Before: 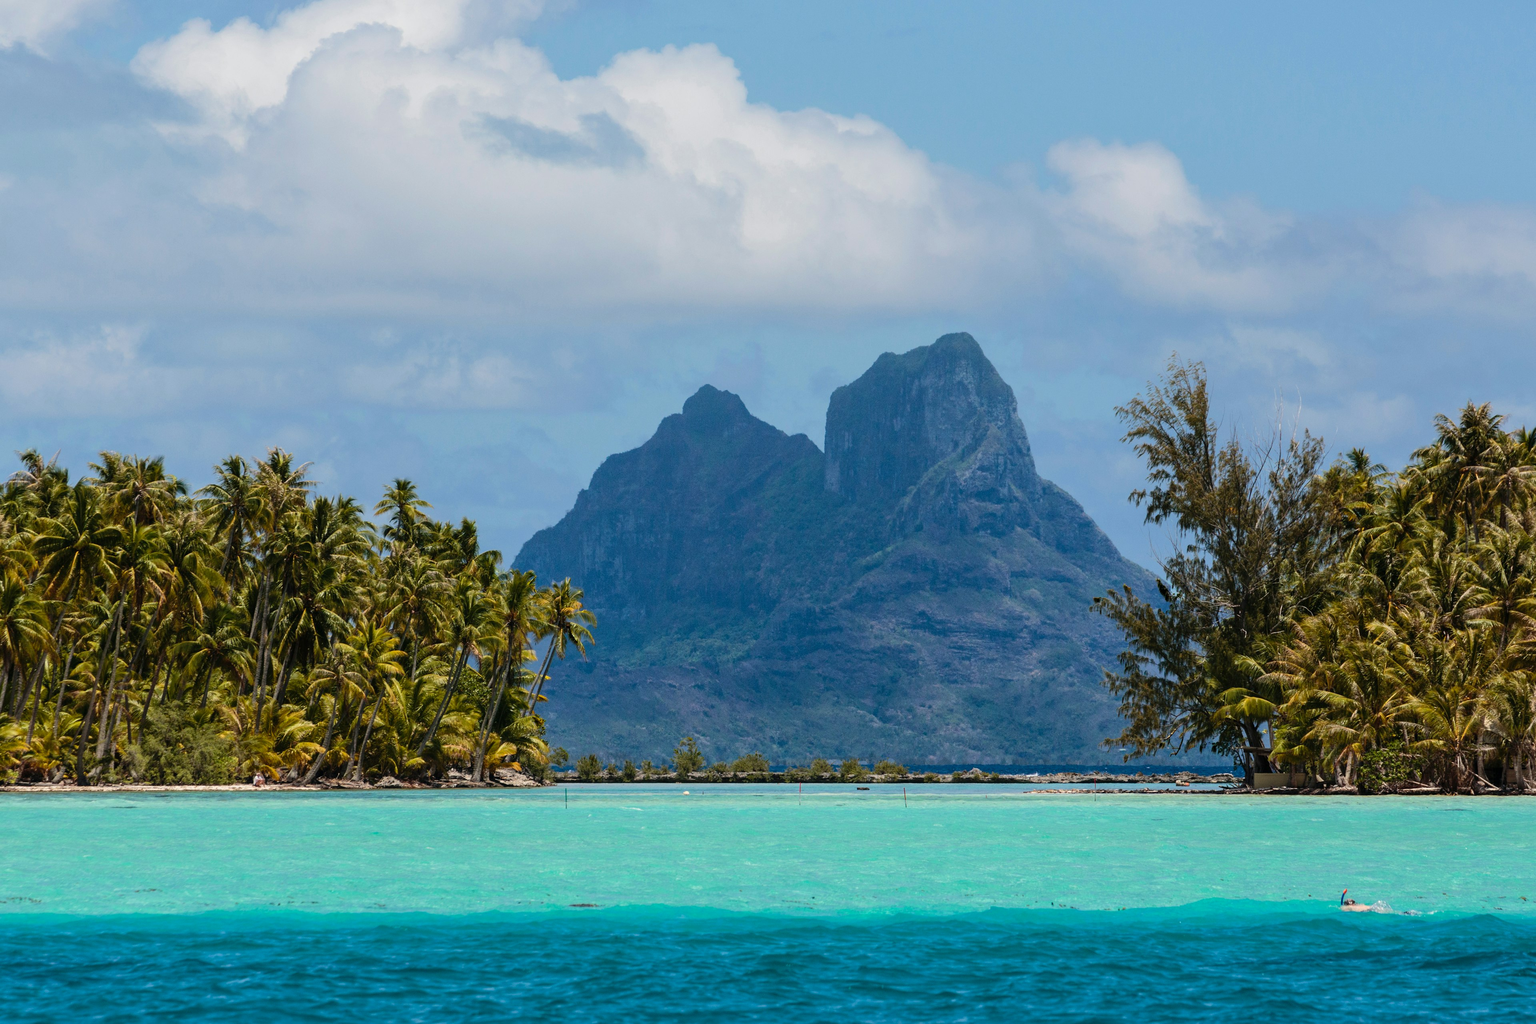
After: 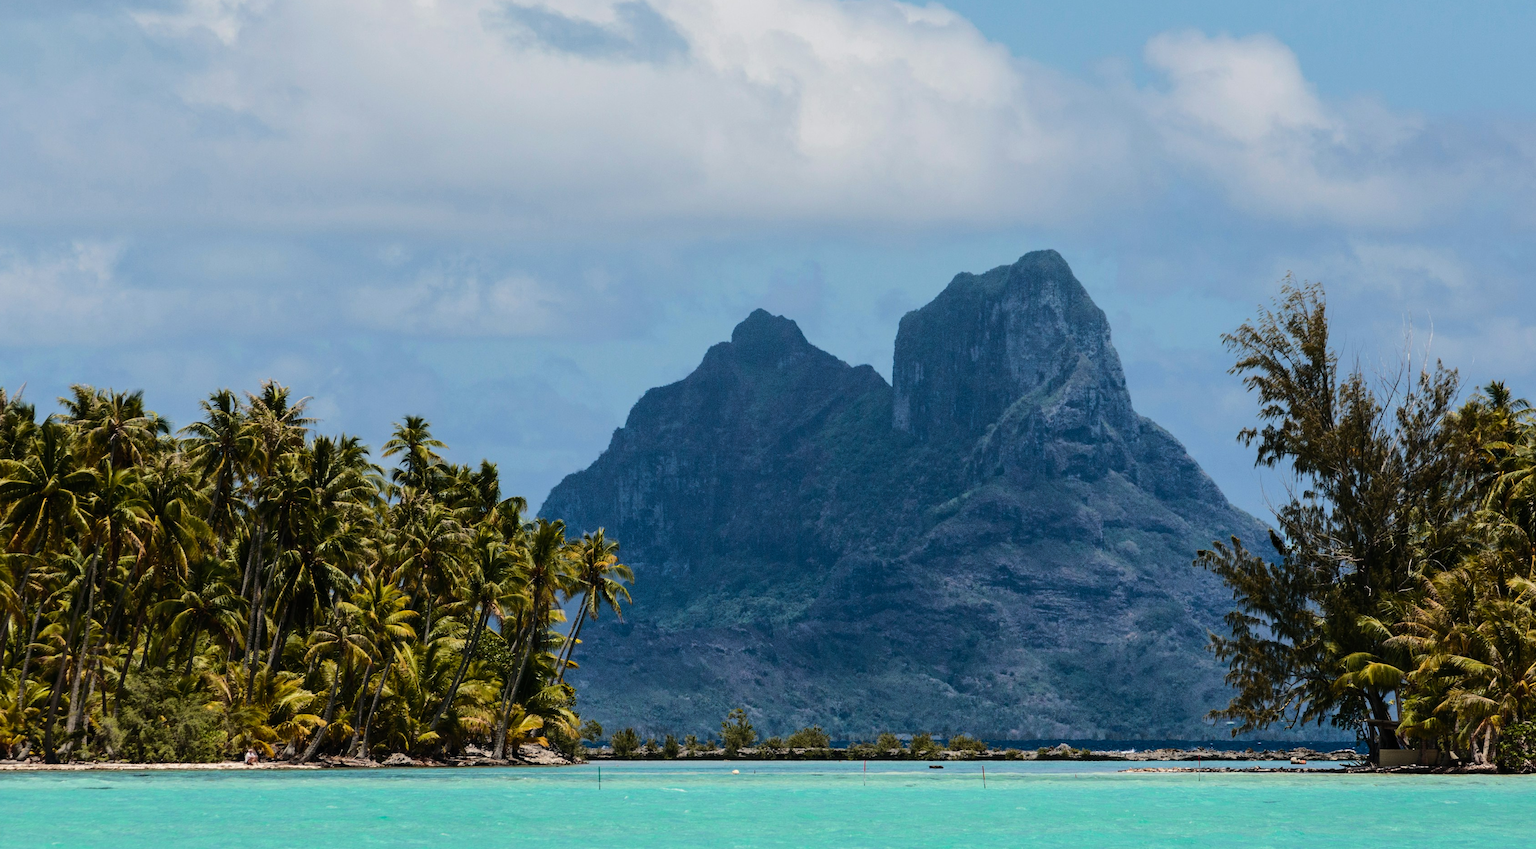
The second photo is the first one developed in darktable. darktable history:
base curve: curves: ch0 [(0, 0) (0.073, 0.04) (0.157, 0.139) (0.492, 0.492) (0.758, 0.758) (1, 1)]
crop and rotate: left 2.461%, top 11.004%, right 9.324%, bottom 15.761%
